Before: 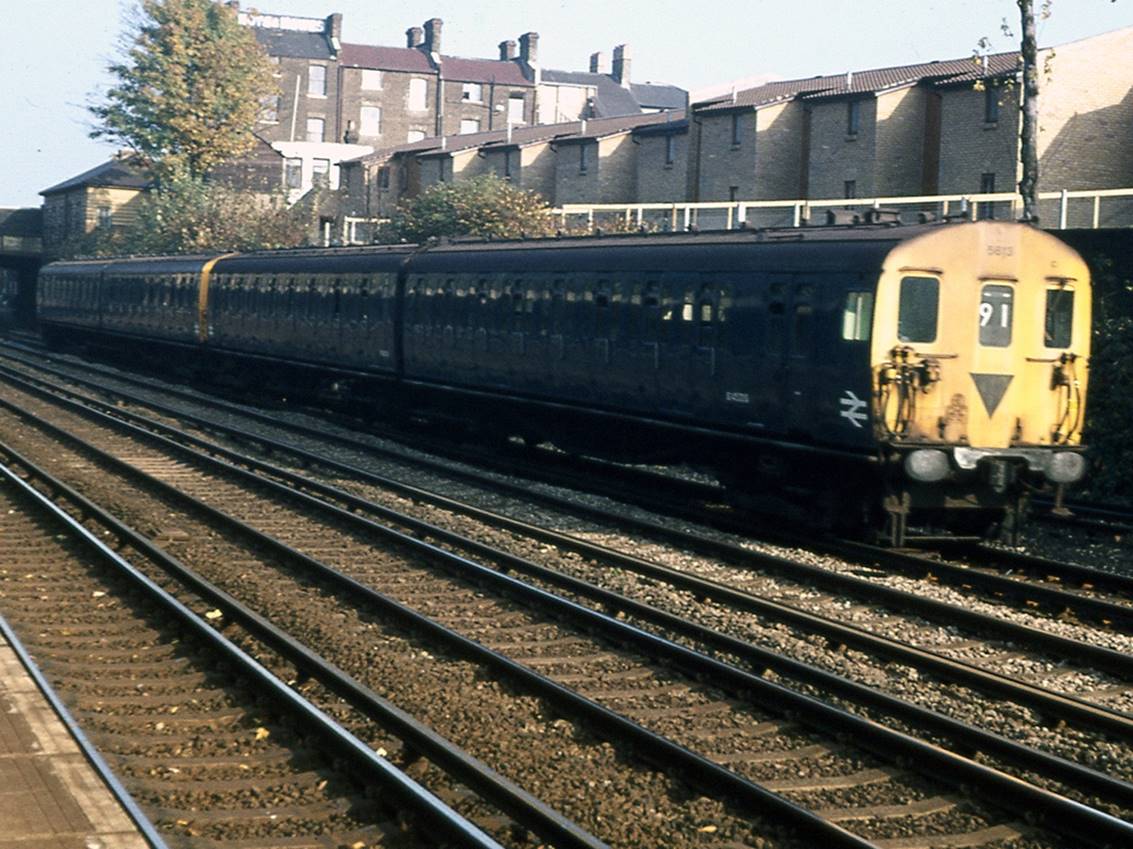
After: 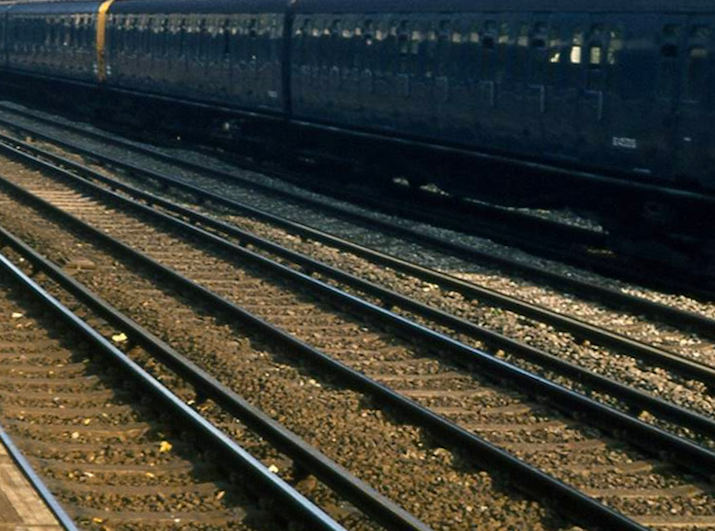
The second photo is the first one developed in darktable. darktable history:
crop and rotate: angle -0.82°, left 3.85%, top 31.828%, right 27.992%
rotate and perspective: rotation 0.062°, lens shift (vertical) 0.115, lens shift (horizontal) -0.133, crop left 0.047, crop right 0.94, crop top 0.061, crop bottom 0.94
color balance: output saturation 120%
